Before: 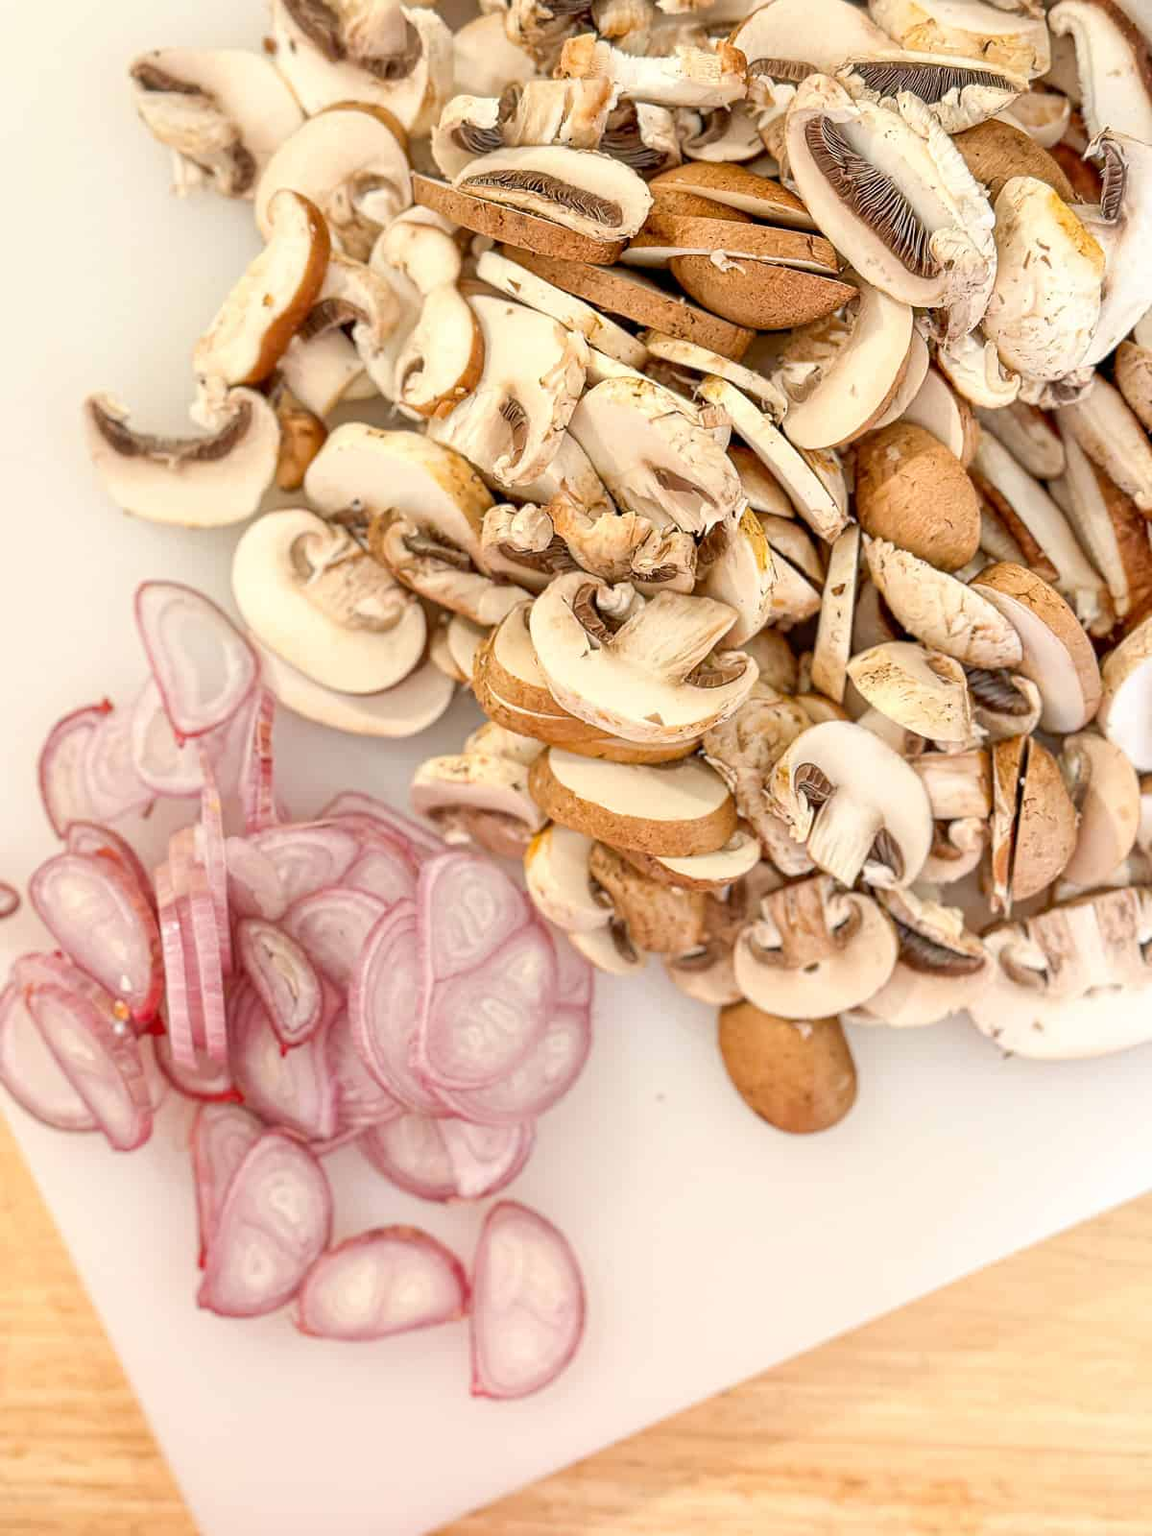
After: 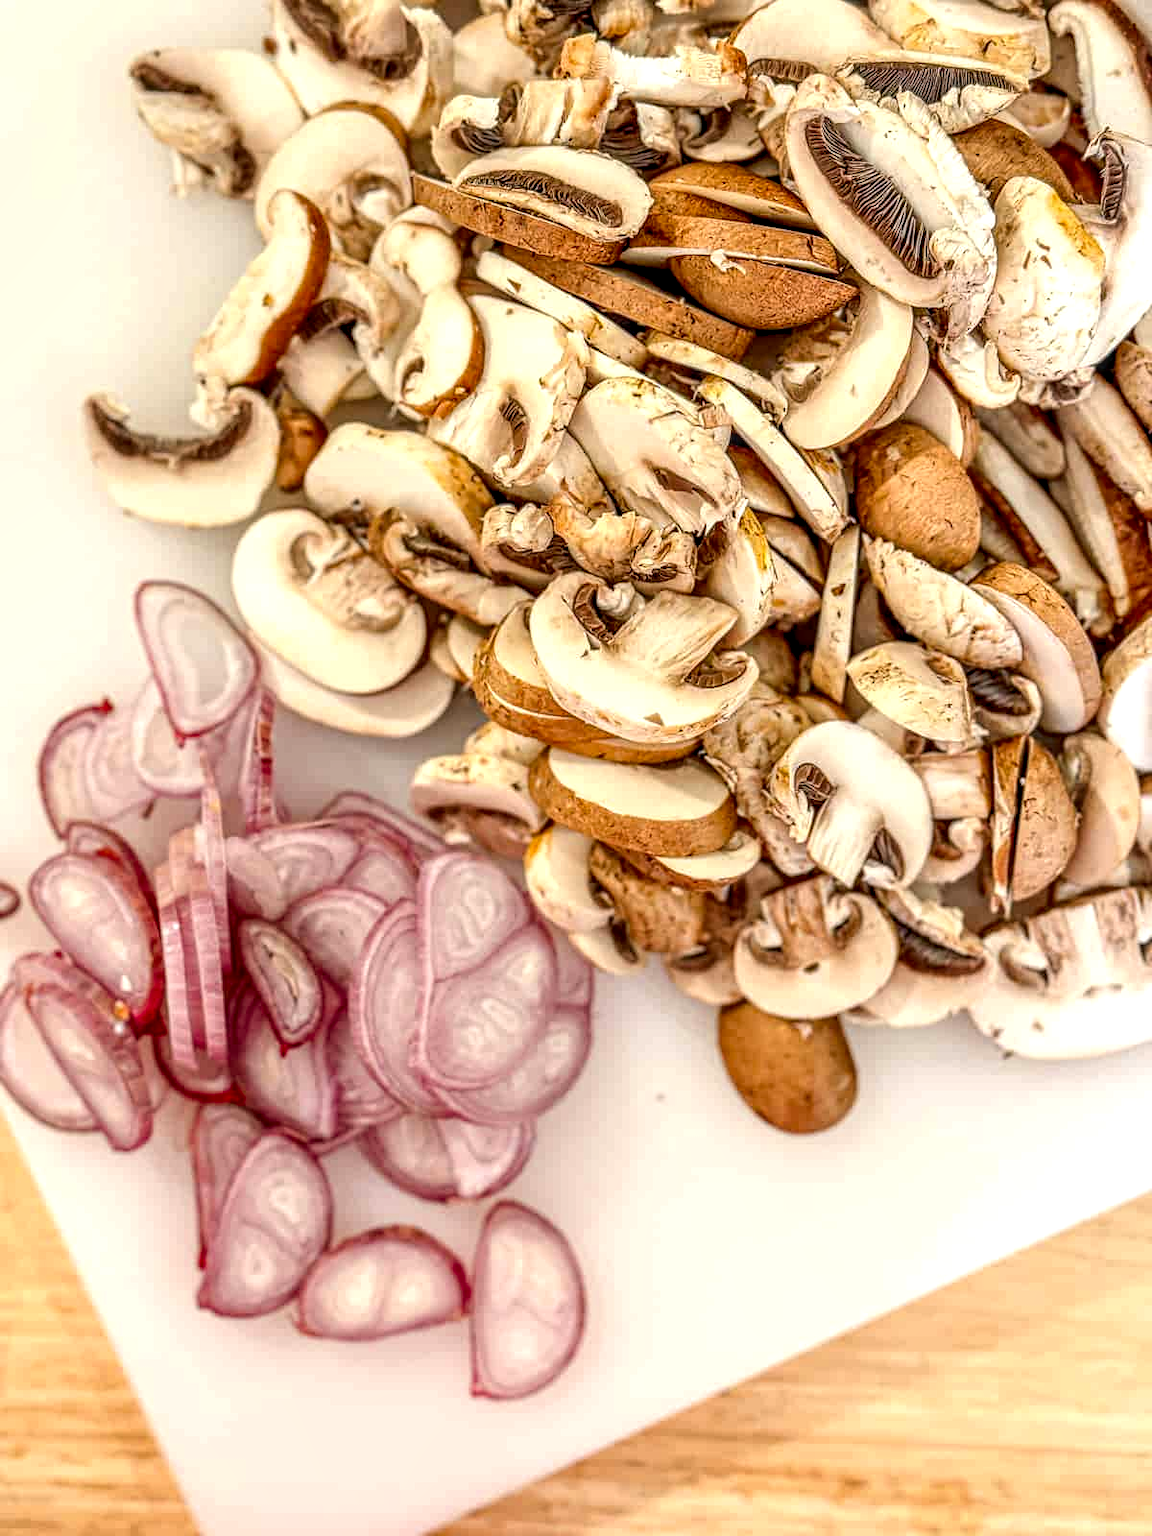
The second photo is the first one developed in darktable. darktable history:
local contrast: highlights 0%, shadows 0%, detail 182%
contrast brightness saturation: saturation -0.05
color zones: curves: ch0 [(0, 0.613) (0.01, 0.613) (0.245, 0.448) (0.498, 0.529) (0.642, 0.665) (0.879, 0.777) (0.99, 0.613)]; ch1 [(0, 0) (0.143, 0) (0.286, 0) (0.429, 0) (0.571, 0) (0.714, 0) (0.857, 0)], mix -121.96%
